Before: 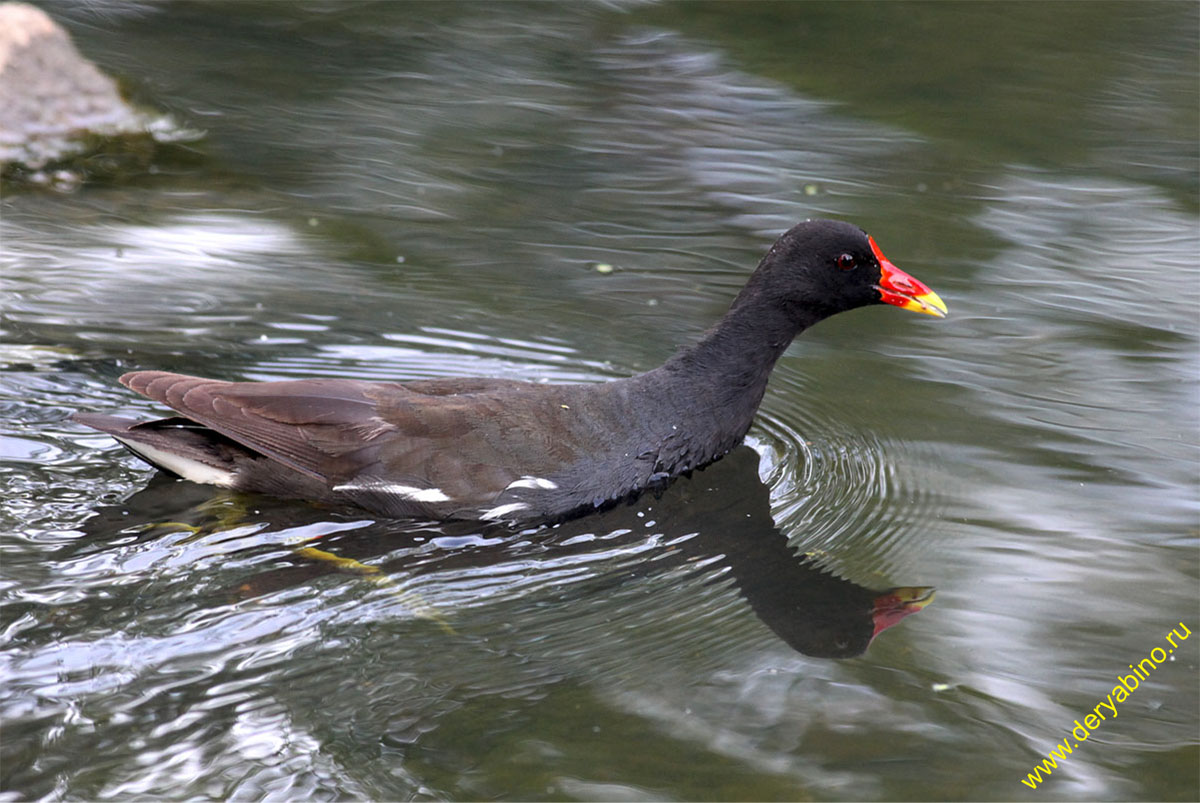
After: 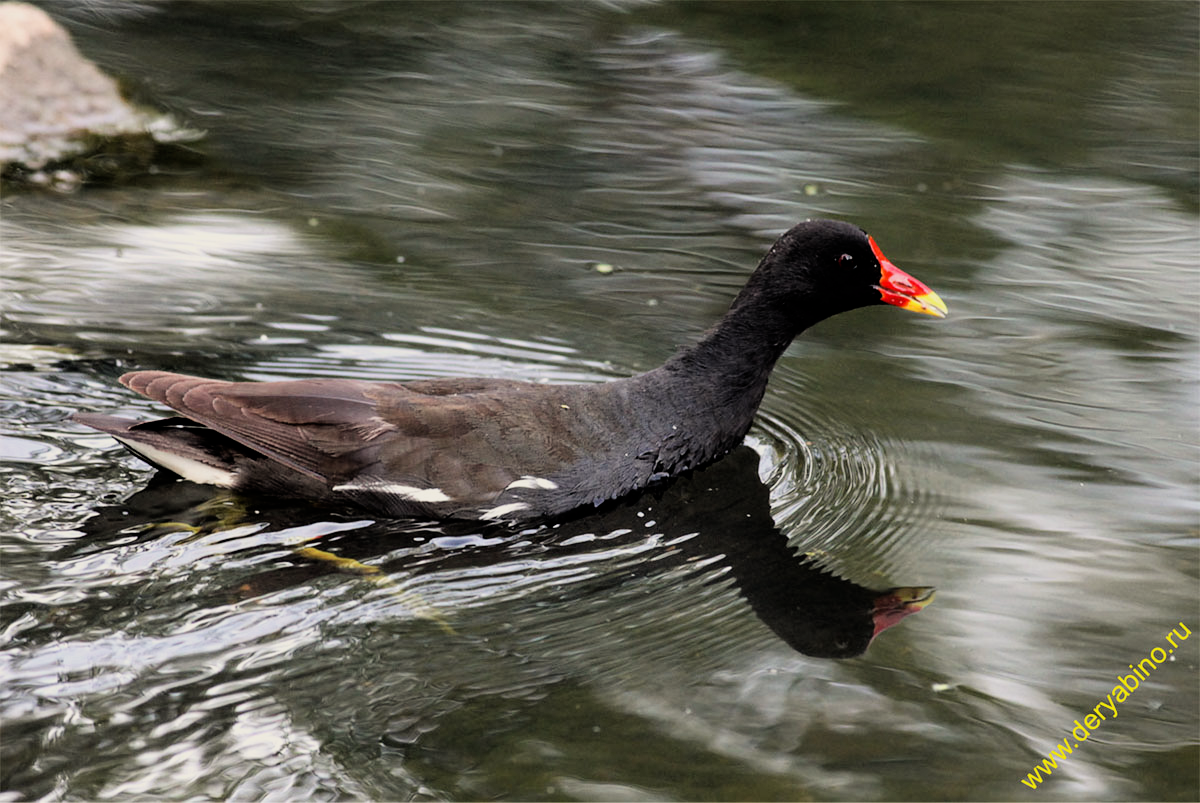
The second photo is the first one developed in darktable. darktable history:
filmic rgb: black relative exposure -5 EV, white relative exposure 3.5 EV, hardness 3.19, contrast 1.3, highlights saturation mix -50%
white balance: red 1.029, blue 0.92
